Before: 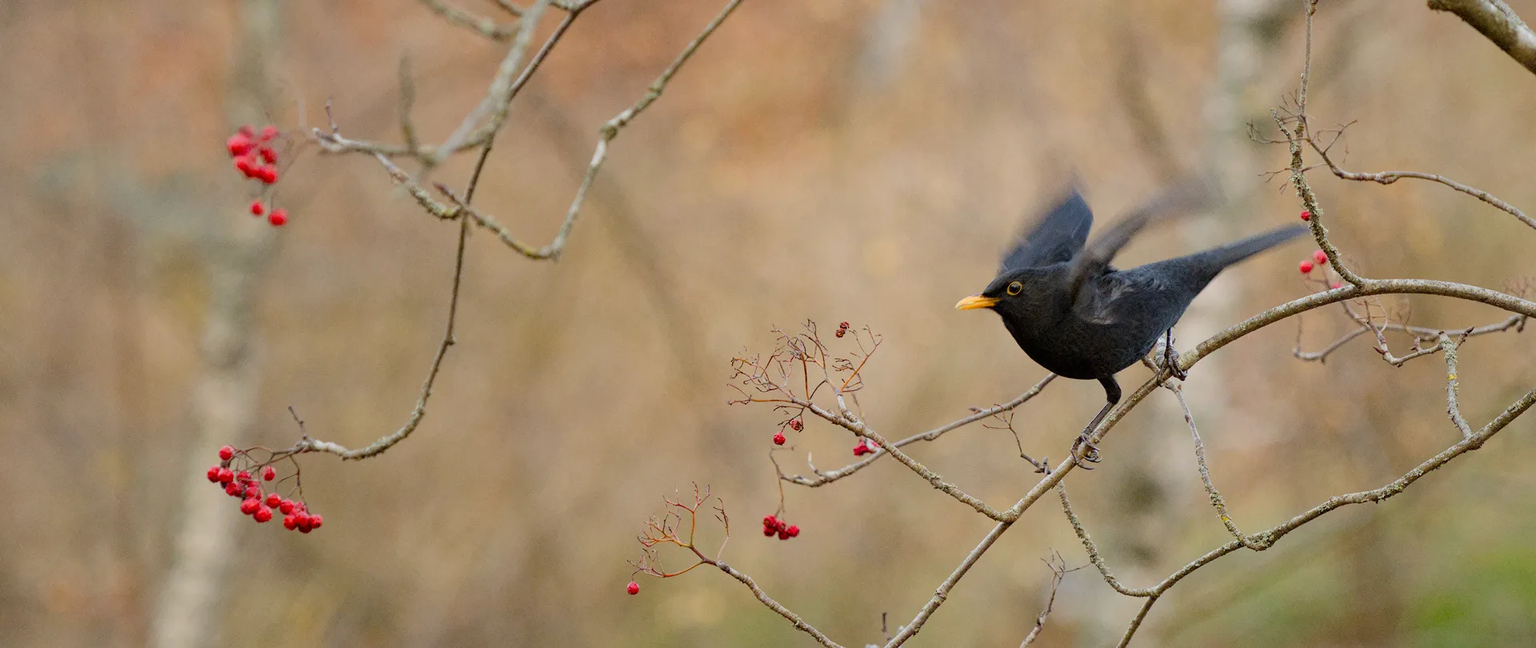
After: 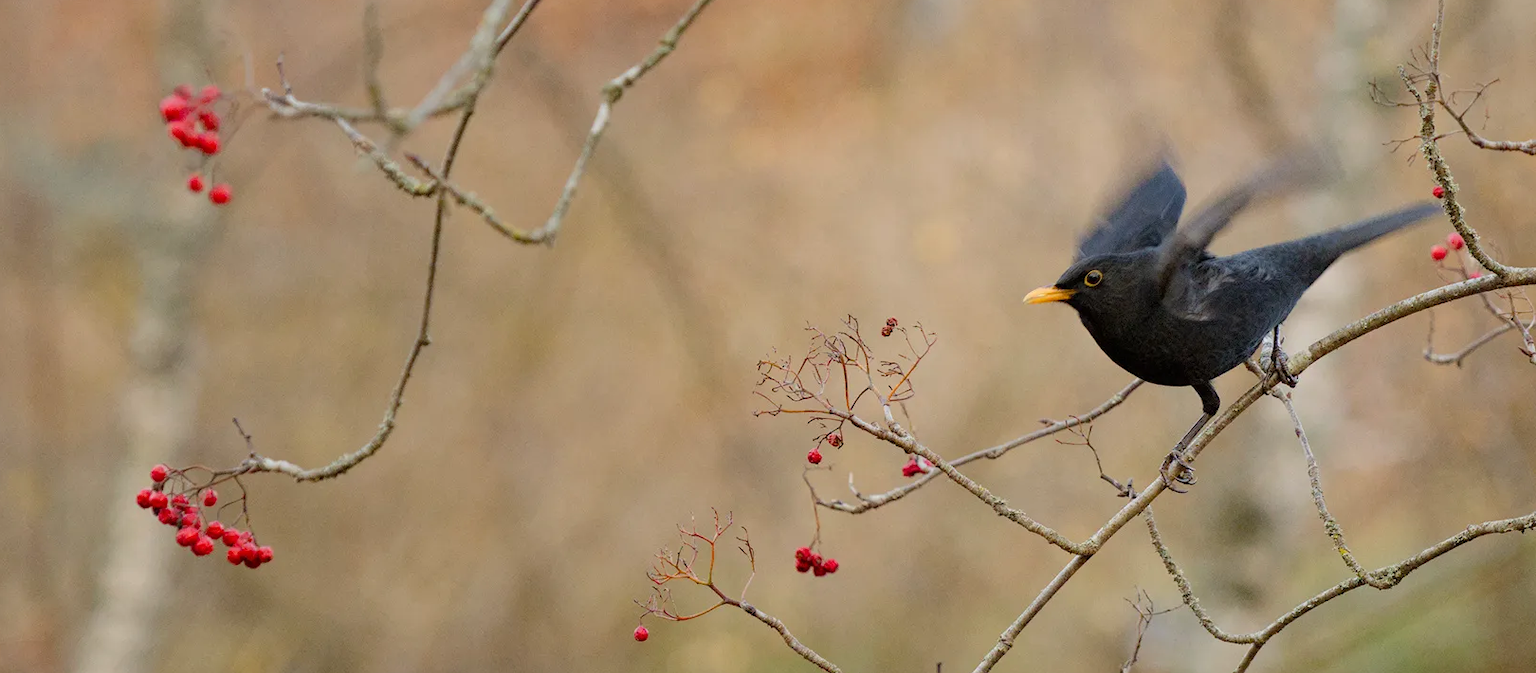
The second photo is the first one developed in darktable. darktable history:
crop: left 6.041%, top 8.345%, right 9.547%, bottom 3.899%
